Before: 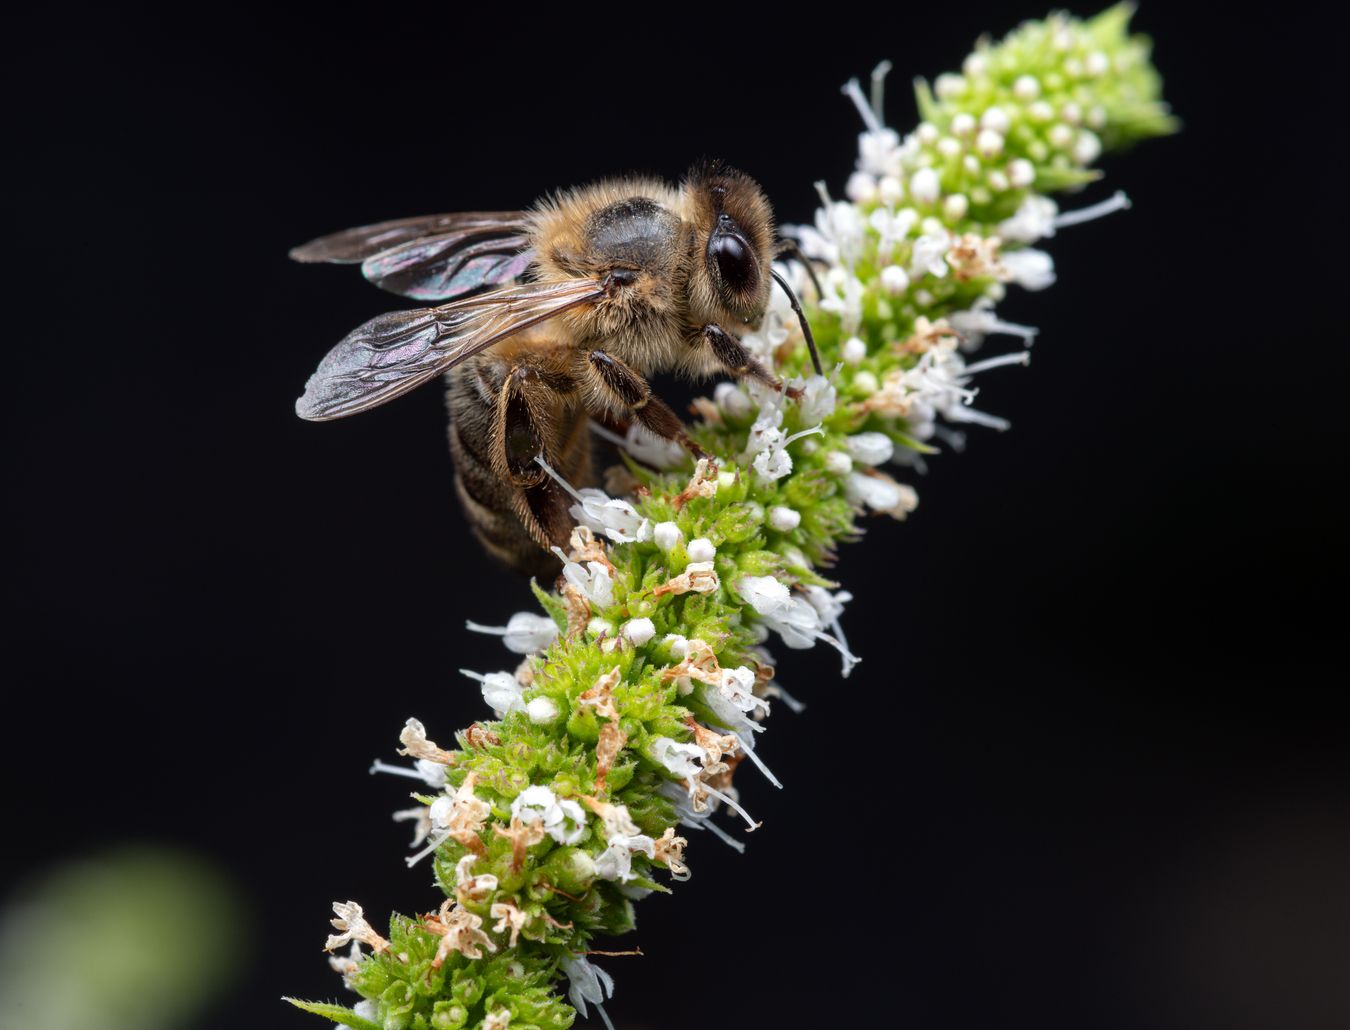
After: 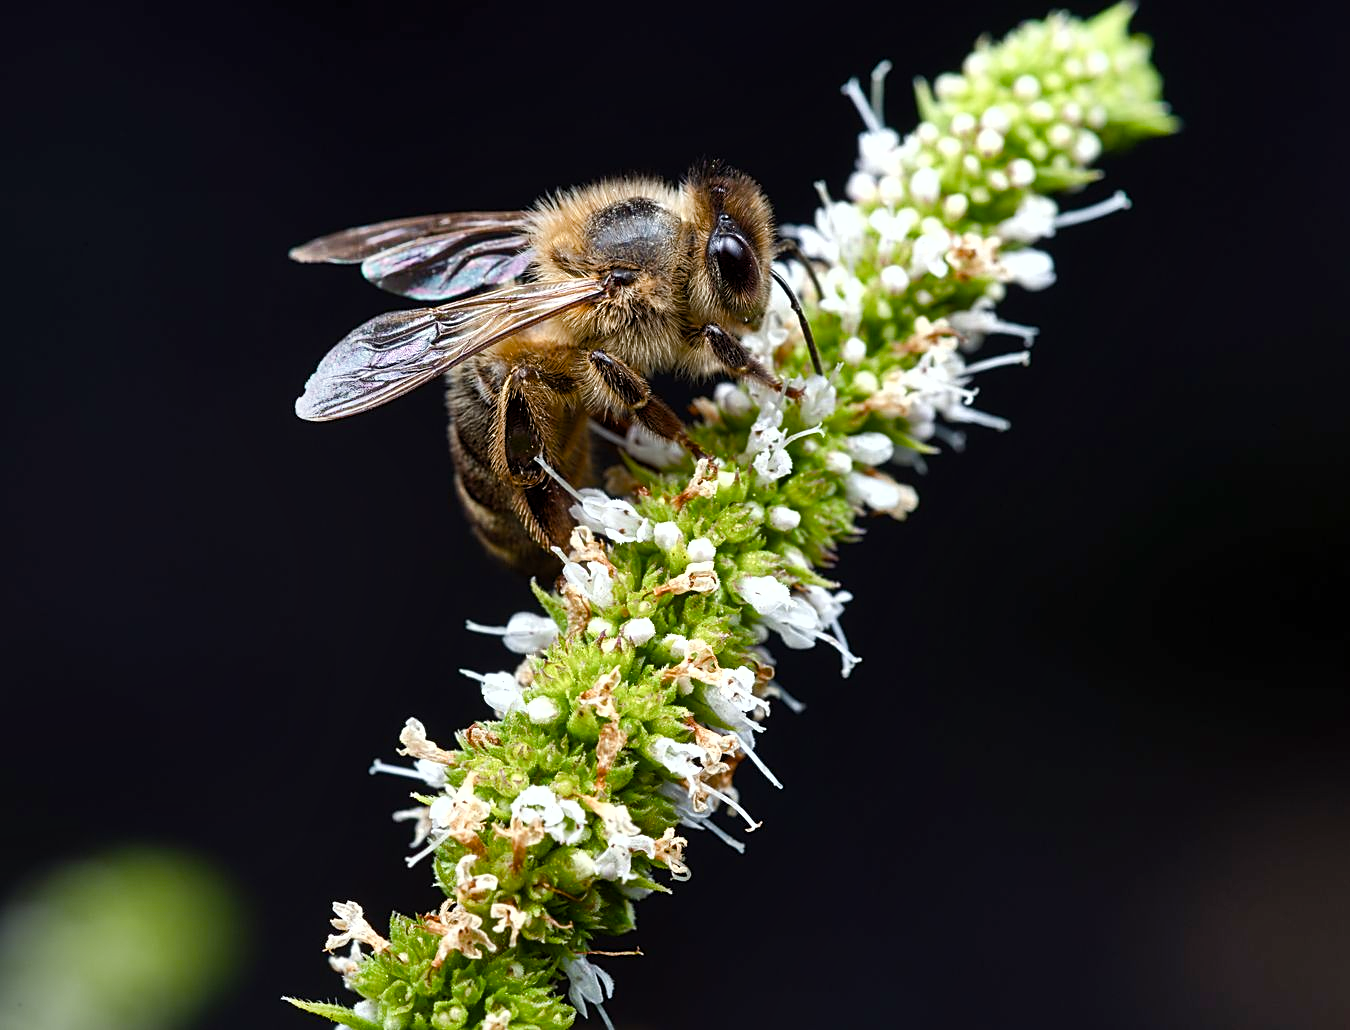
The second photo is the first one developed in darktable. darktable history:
white balance: red 0.978, blue 0.999
shadows and highlights: low approximation 0.01, soften with gaussian
sharpen: on, module defaults
color balance rgb: perceptual saturation grading › highlights -29.58%, perceptual saturation grading › mid-tones 29.47%, perceptual saturation grading › shadows 59.73%, perceptual brilliance grading › global brilliance -17.79%, perceptual brilliance grading › highlights 28.73%, global vibrance 15.44%
